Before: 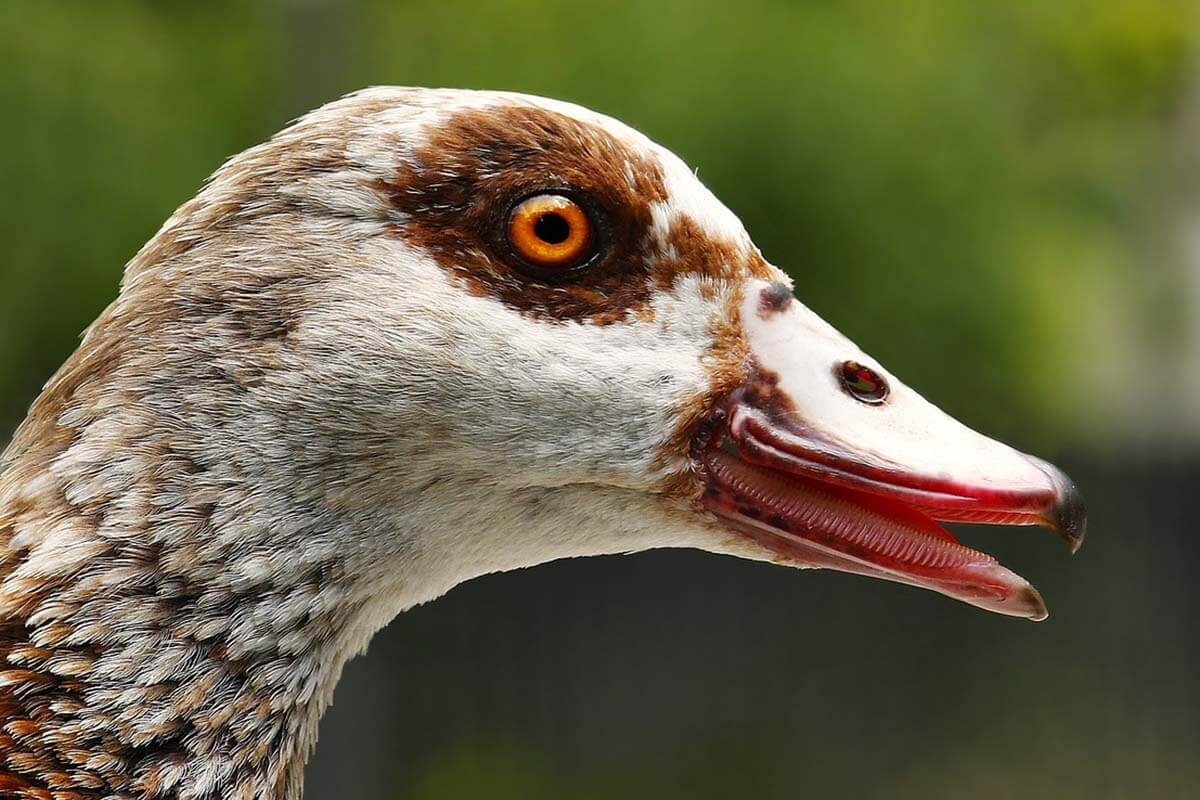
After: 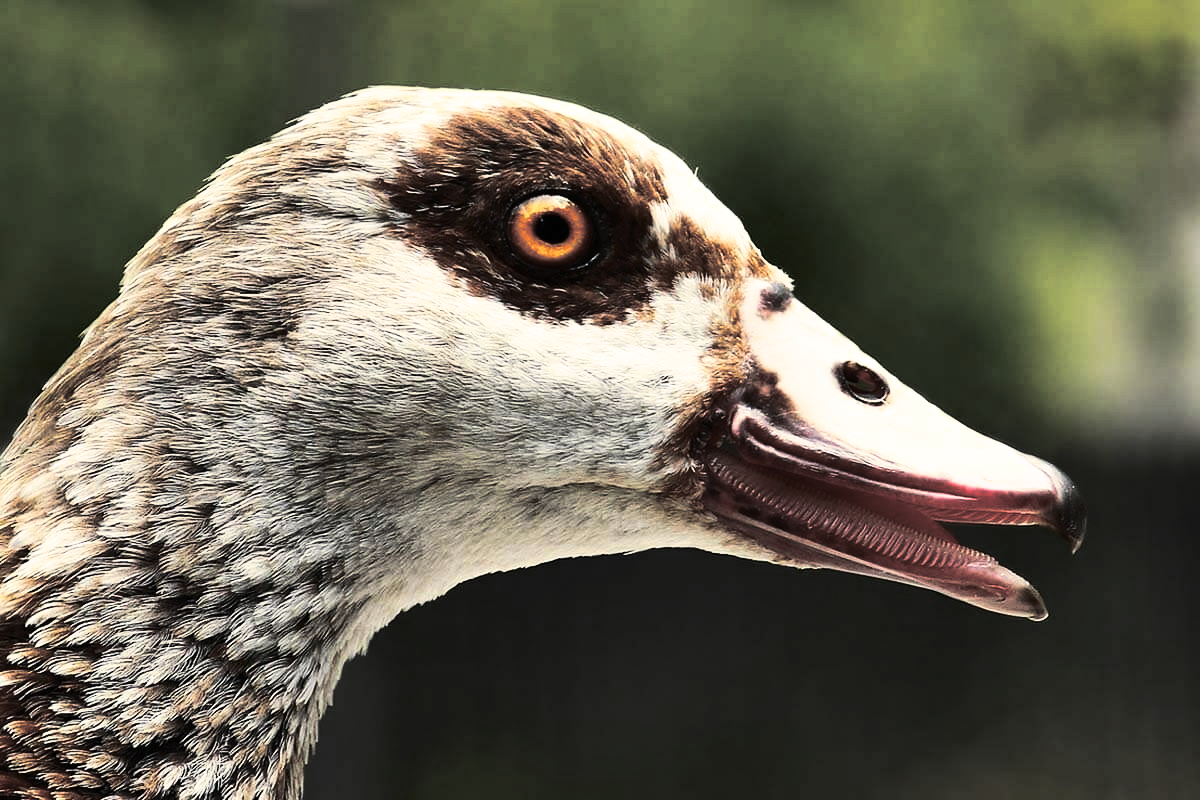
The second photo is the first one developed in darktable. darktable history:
contrast brightness saturation: contrast 0.39, brightness 0.1
split-toning: shadows › hue 43.2°, shadows › saturation 0, highlights › hue 50.4°, highlights › saturation 1
